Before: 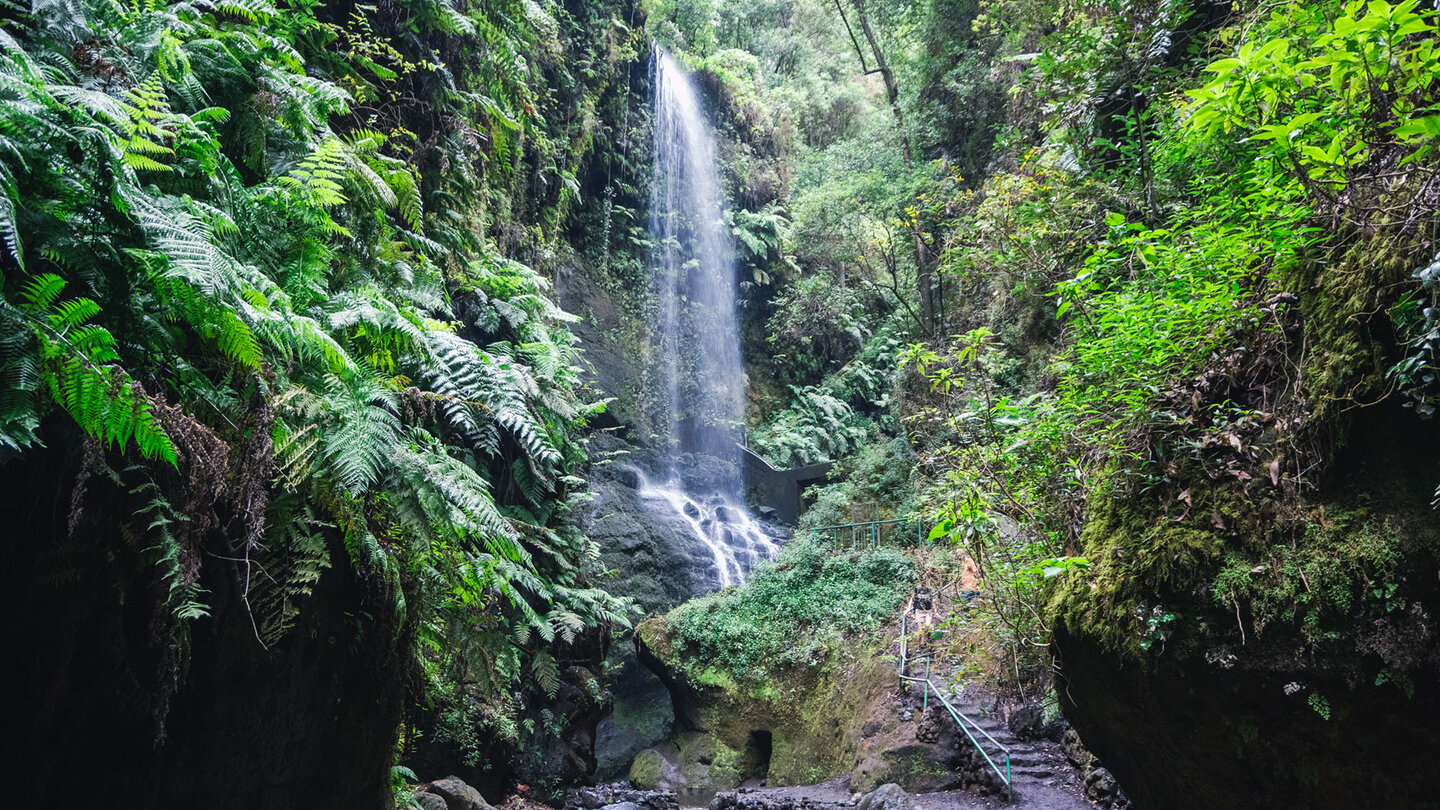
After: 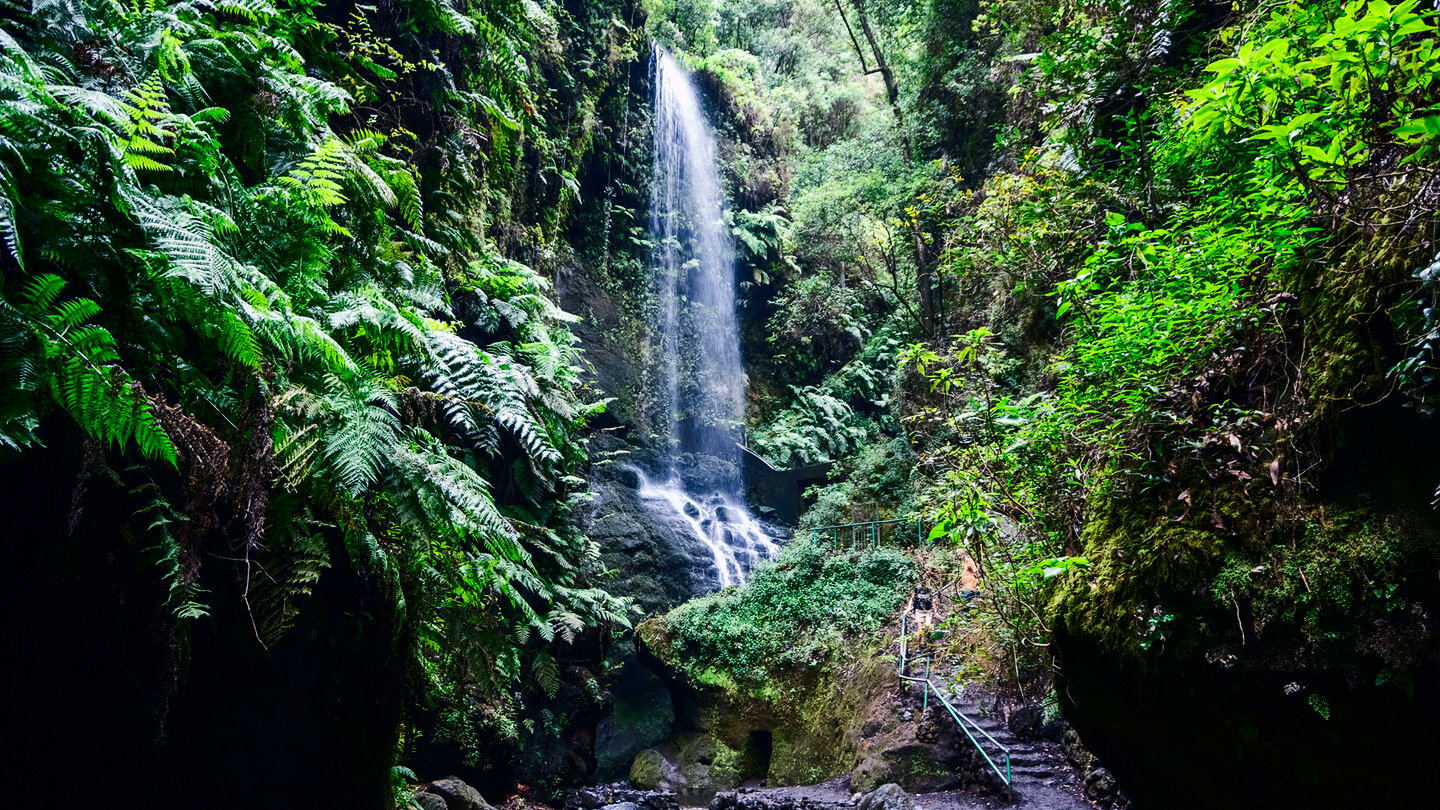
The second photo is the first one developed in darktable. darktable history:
contrast brightness saturation: contrast 0.225, brightness -0.191, saturation 0.241
